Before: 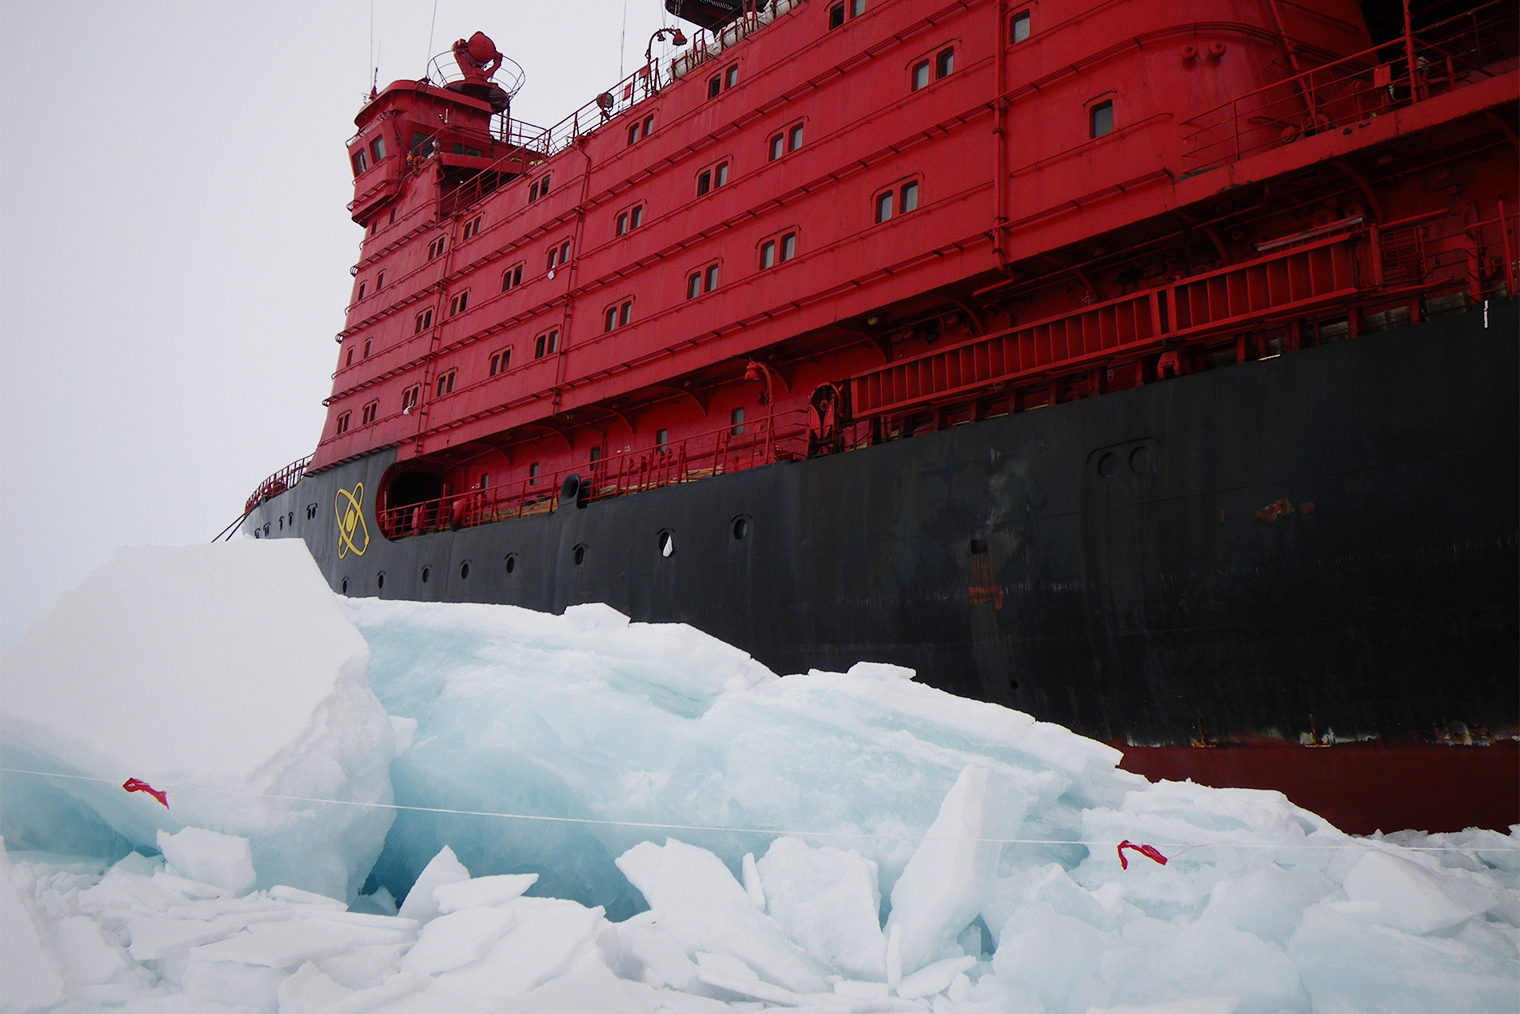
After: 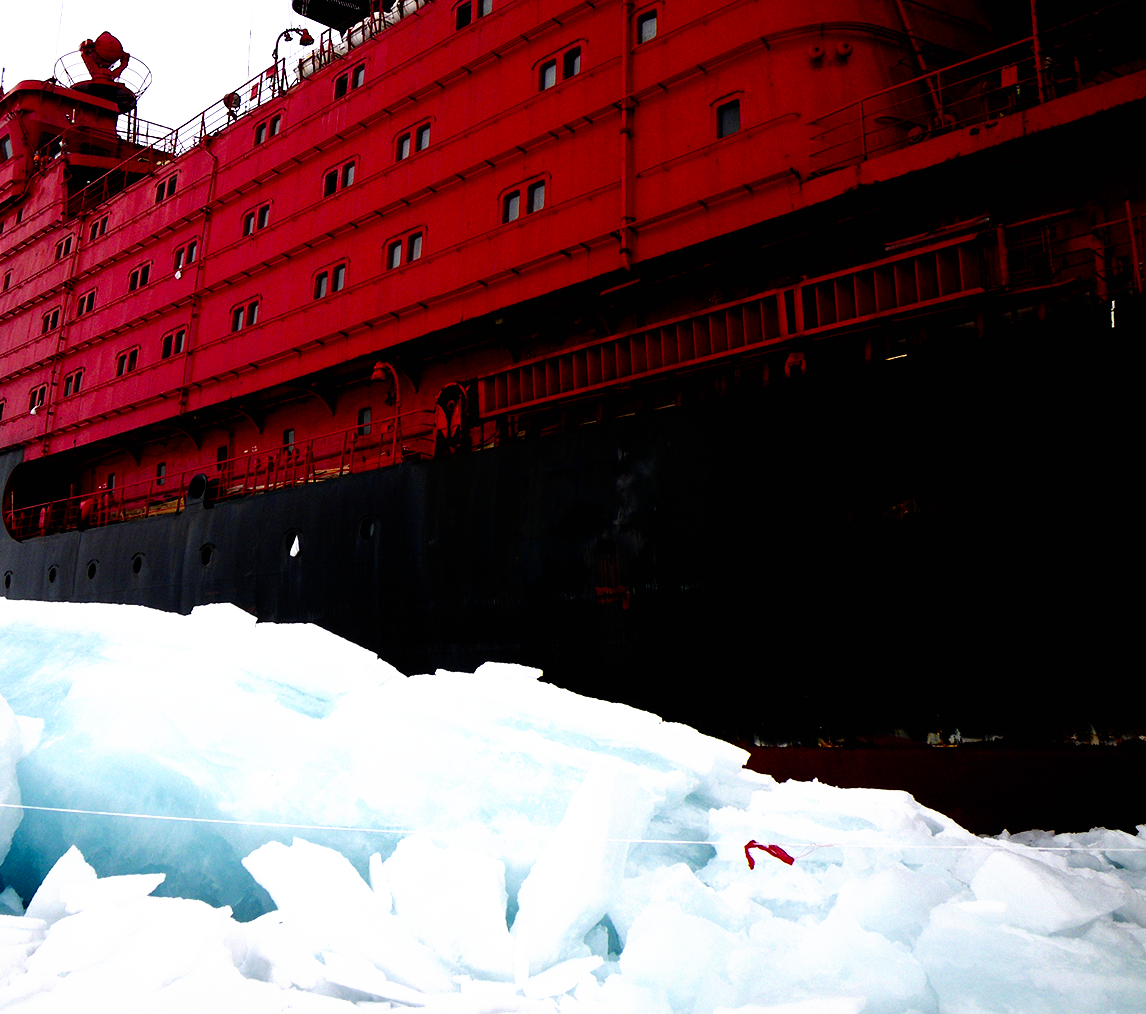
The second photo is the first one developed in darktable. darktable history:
crop and rotate: left 24.6%
filmic rgb: black relative exposure -8.2 EV, white relative exposure 2.2 EV, threshold 3 EV, hardness 7.11, latitude 85.74%, contrast 1.696, highlights saturation mix -4%, shadows ↔ highlights balance -2.69%, preserve chrominance no, color science v5 (2021), contrast in shadows safe, contrast in highlights safe, enable highlight reconstruction true
exposure: black level correction -0.001, exposure 0.08 EV, compensate highlight preservation false
